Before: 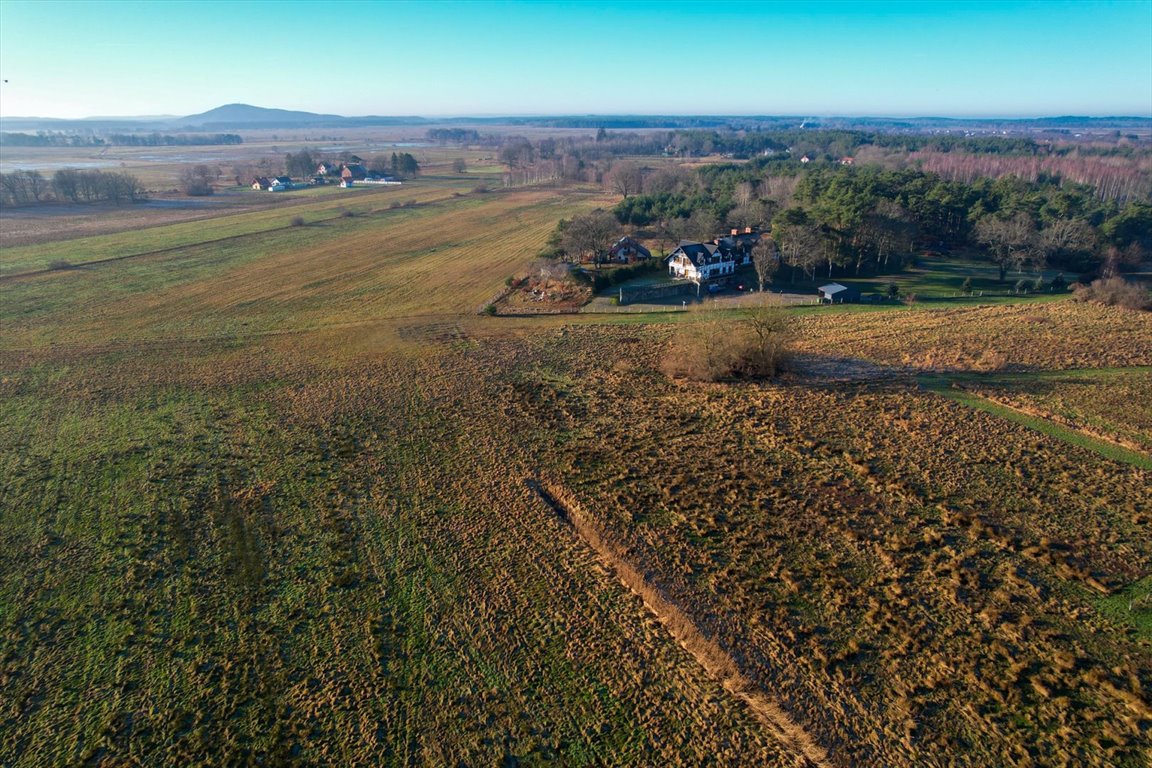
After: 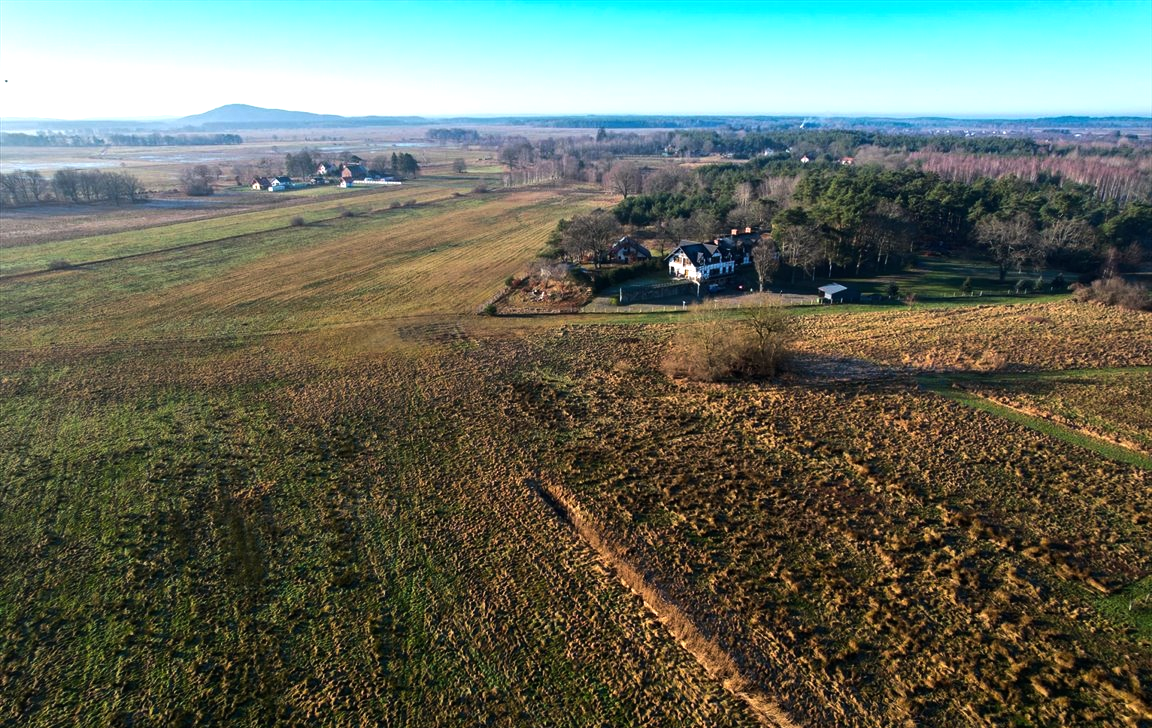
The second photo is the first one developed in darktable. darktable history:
crop and rotate: top 0%, bottom 5.097%
tone equalizer: -8 EV -0.75 EV, -7 EV -0.7 EV, -6 EV -0.6 EV, -5 EV -0.4 EV, -3 EV 0.4 EV, -2 EV 0.6 EV, -1 EV 0.7 EV, +0 EV 0.75 EV, edges refinement/feathering 500, mask exposure compensation -1.57 EV, preserve details no
